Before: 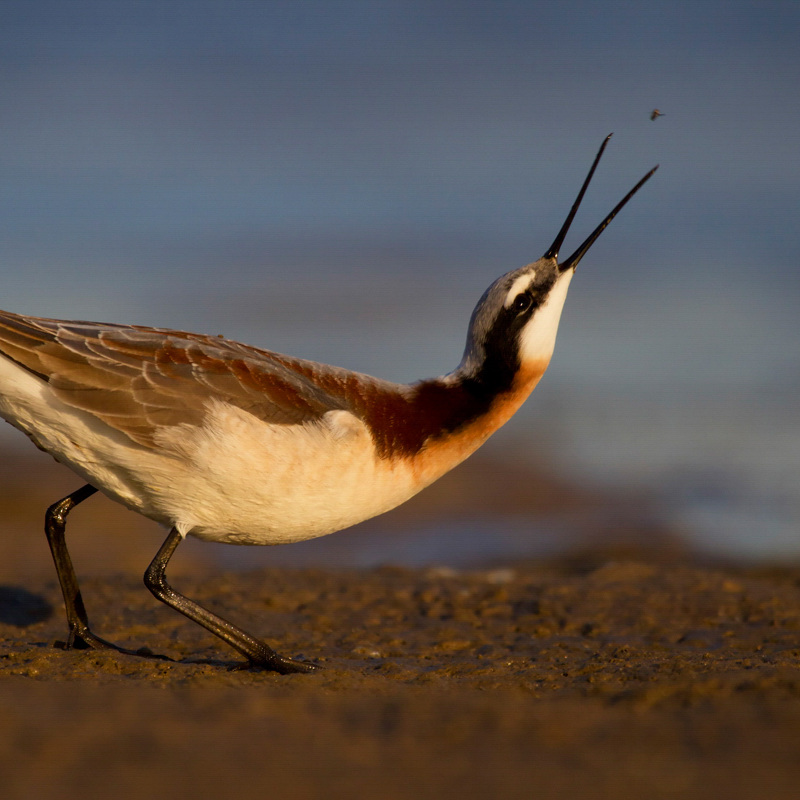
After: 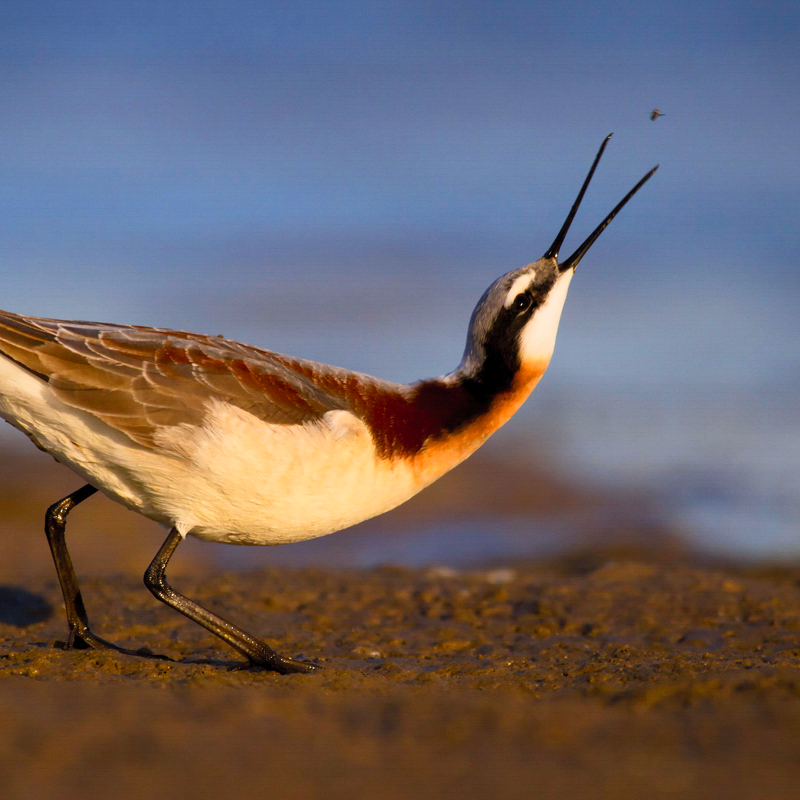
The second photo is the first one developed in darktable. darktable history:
white balance: red 0.983, blue 1.036
color calibration: illuminant as shot in camera, x 0.358, y 0.373, temperature 4628.91 K
exposure: black level correction 0.001, exposure 0.5 EV, compensate exposure bias true, compensate highlight preservation false
contrast brightness saturation: contrast 0.24, brightness 0.26, saturation 0.39
